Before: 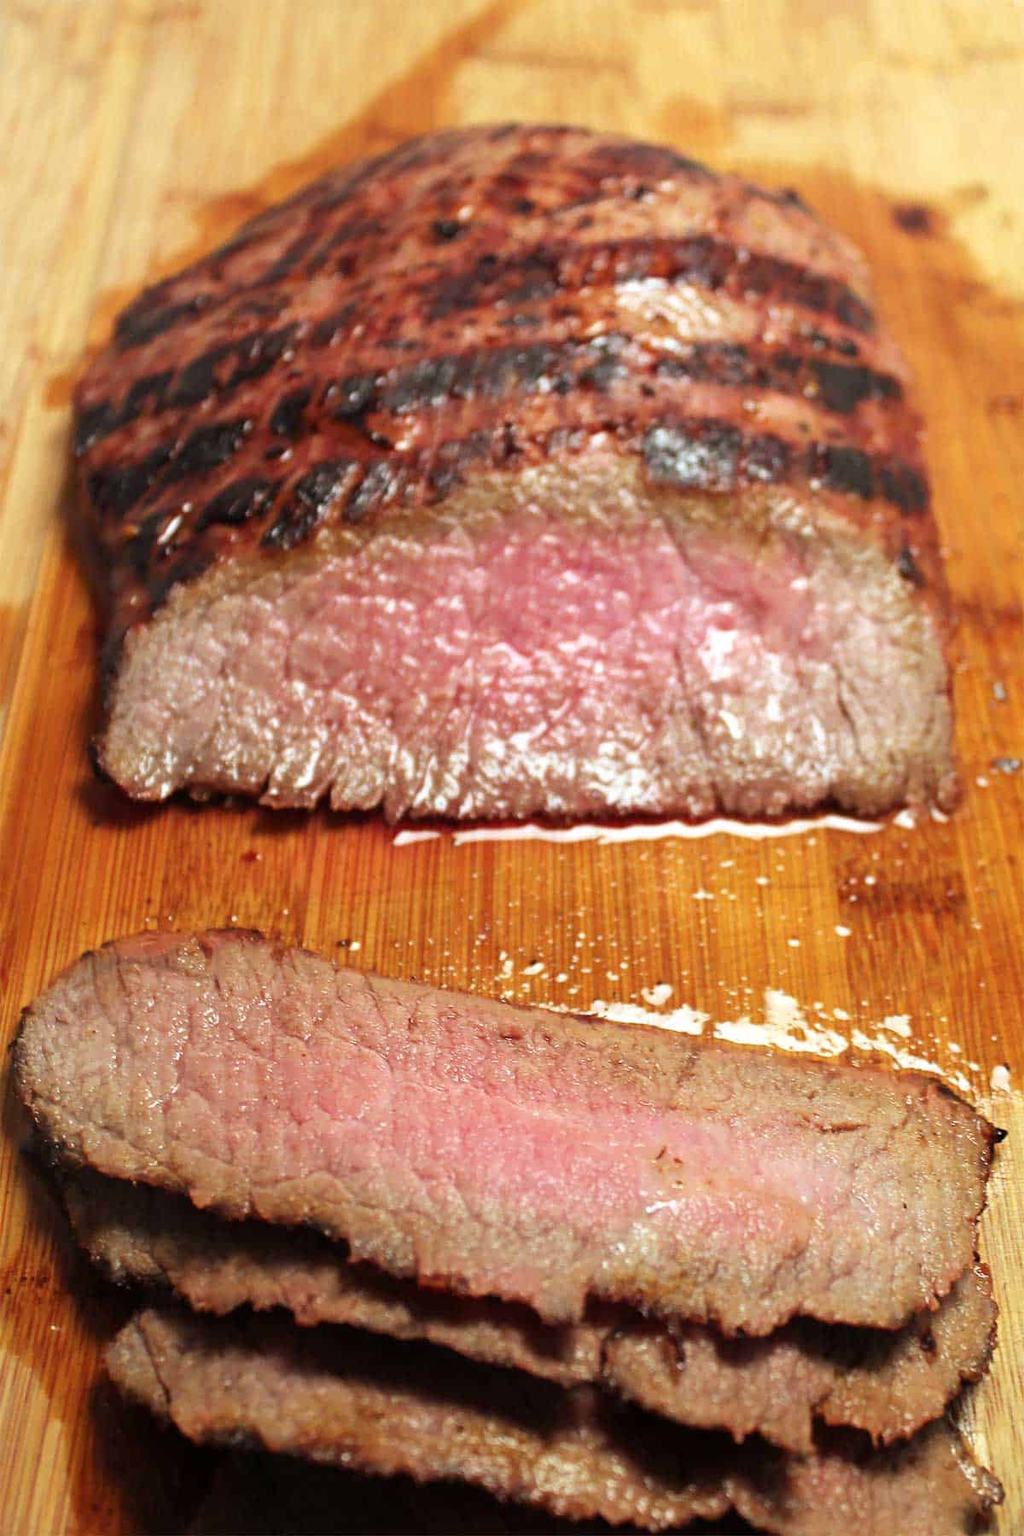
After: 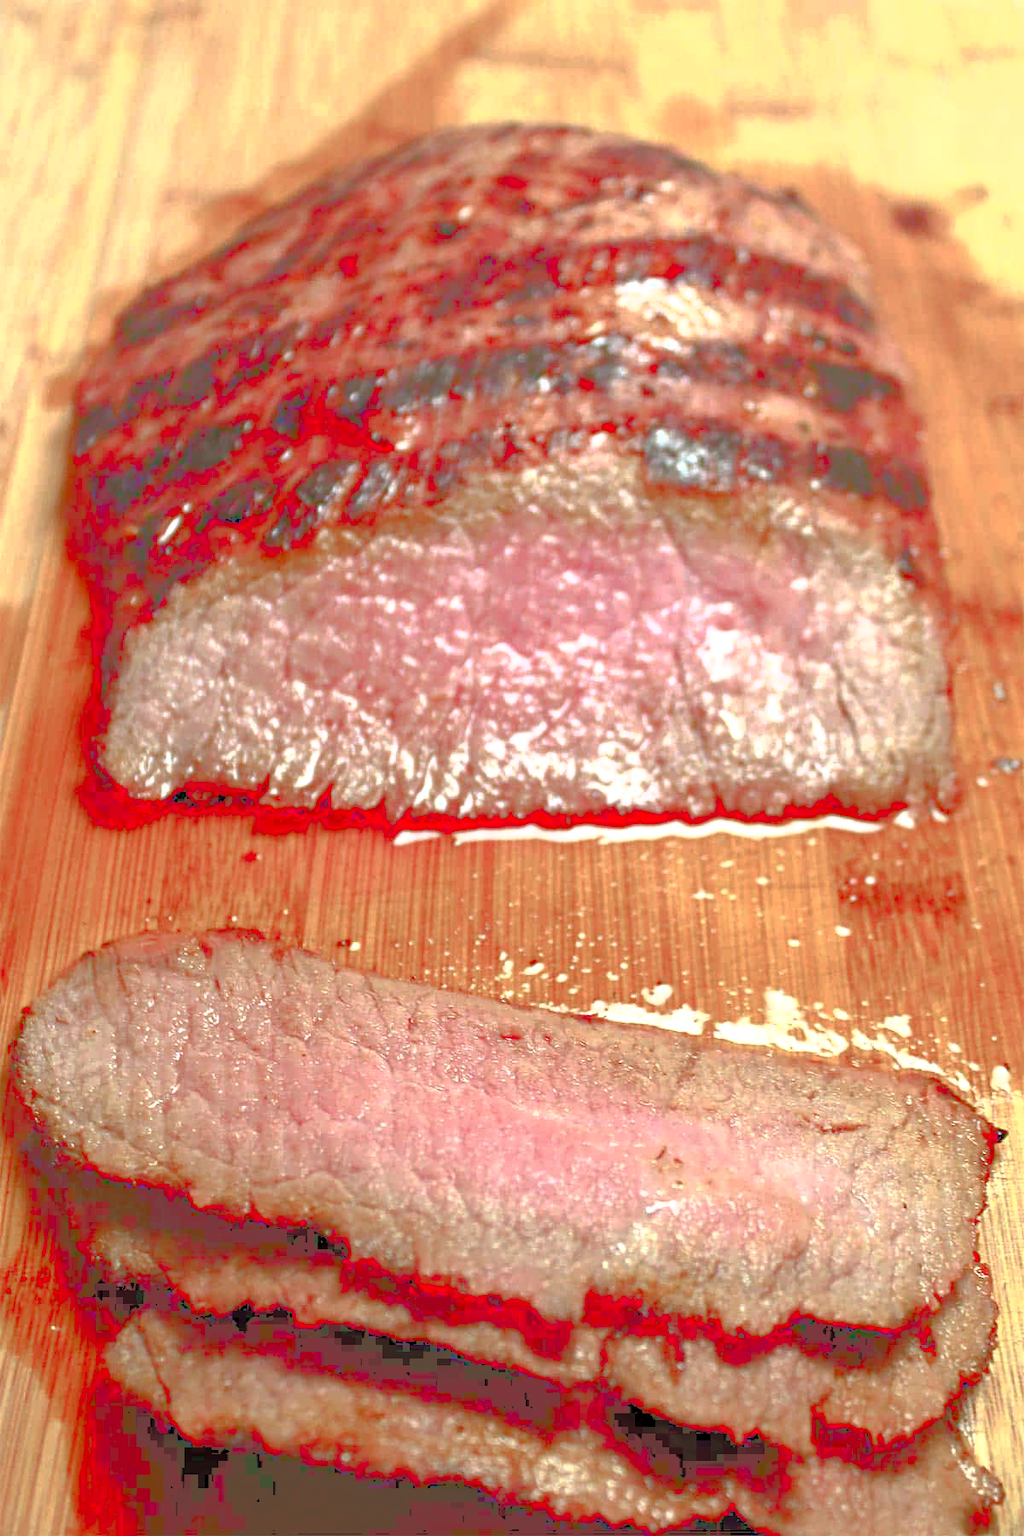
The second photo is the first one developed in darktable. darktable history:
tone equalizer: on, module defaults
base curve: curves: ch0 [(0, 0) (0.595, 0.418) (1, 1)], preserve colors none
color balance rgb: perceptual saturation grading › global saturation -10.389%, perceptual saturation grading › highlights -26.431%, perceptual saturation grading › shadows 21.493%, perceptual brilliance grading › highlights 3.4%, perceptual brilliance grading › mid-tones -17.387%, perceptual brilliance grading › shadows -42.105%, global vibrance 20%
contrast equalizer: y [[0.6 ×6], [0.55 ×6], [0 ×6], [0 ×6], [0 ×6]], mix 0.146
tone curve: curves: ch0 [(0, 0) (0.003, 0.326) (0.011, 0.332) (0.025, 0.352) (0.044, 0.378) (0.069, 0.4) (0.1, 0.416) (0.136, 0.432) (0.177, 0.468) (0.224, 0.509) (0.277, 0.554) (0.335, 0.6) (0.399, 0.642) (0.468, 0.693) (0.543, 0.753) (0.623, 0.818) (0.709, 0.897) (0.801, 0.974) (0.898, 0.991) (1, 1)], color space Lab, linked channels, preserve colors none
